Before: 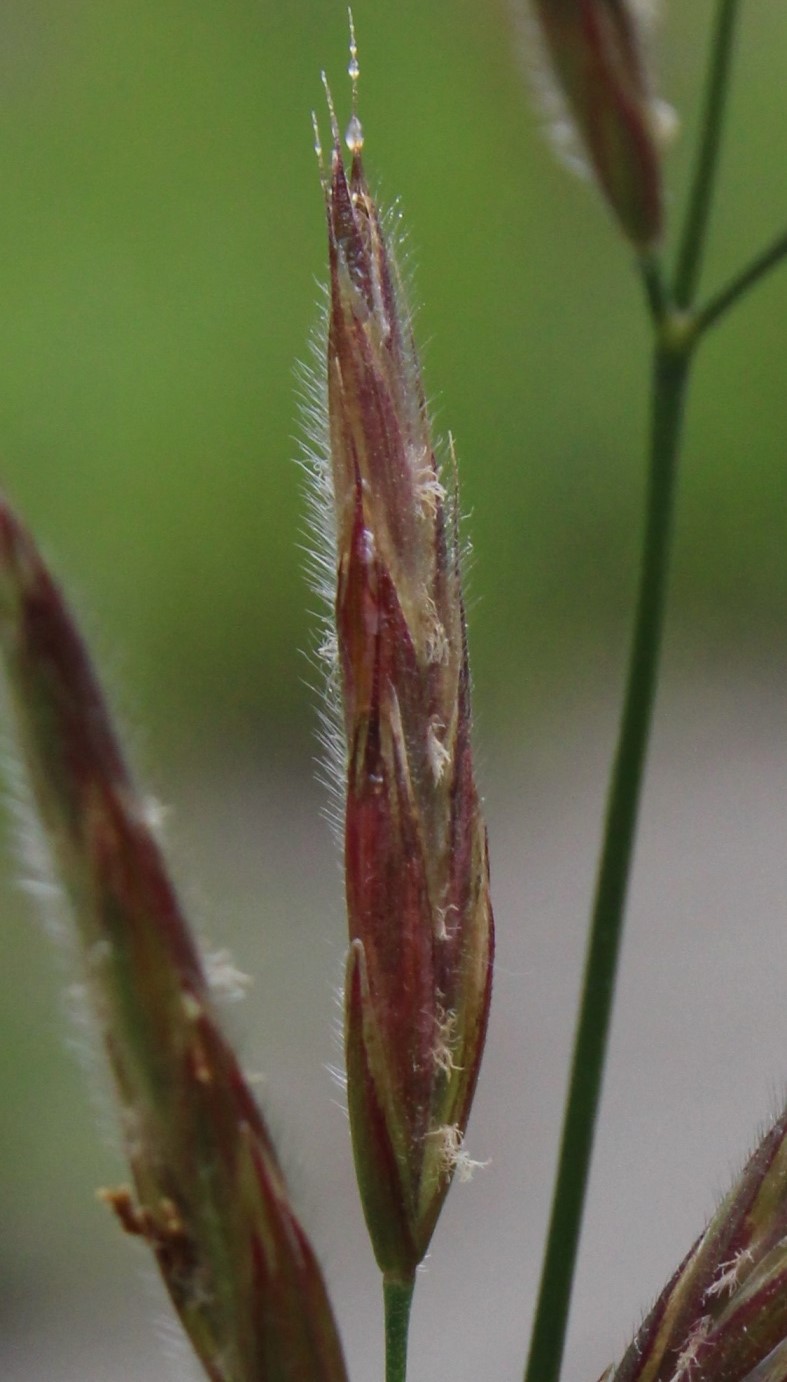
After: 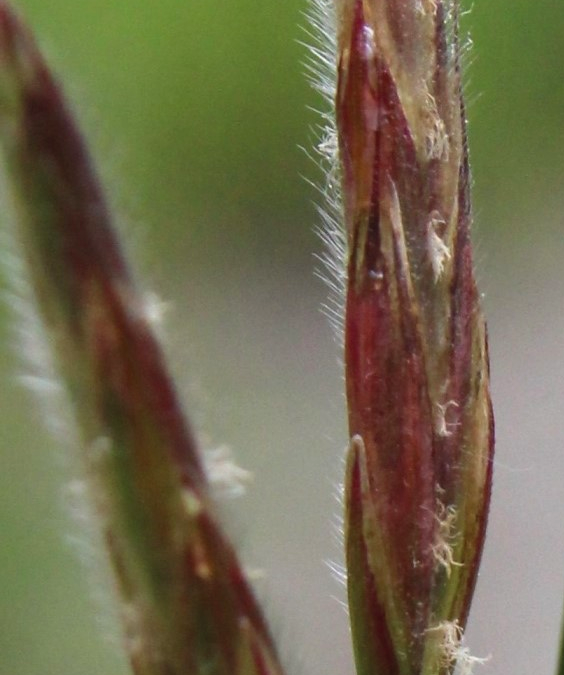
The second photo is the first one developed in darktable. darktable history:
levels: mode automatic, levels [0, 0.478, 1]
crop: top 36.512%, right 28.21%, bottom 14.633%
